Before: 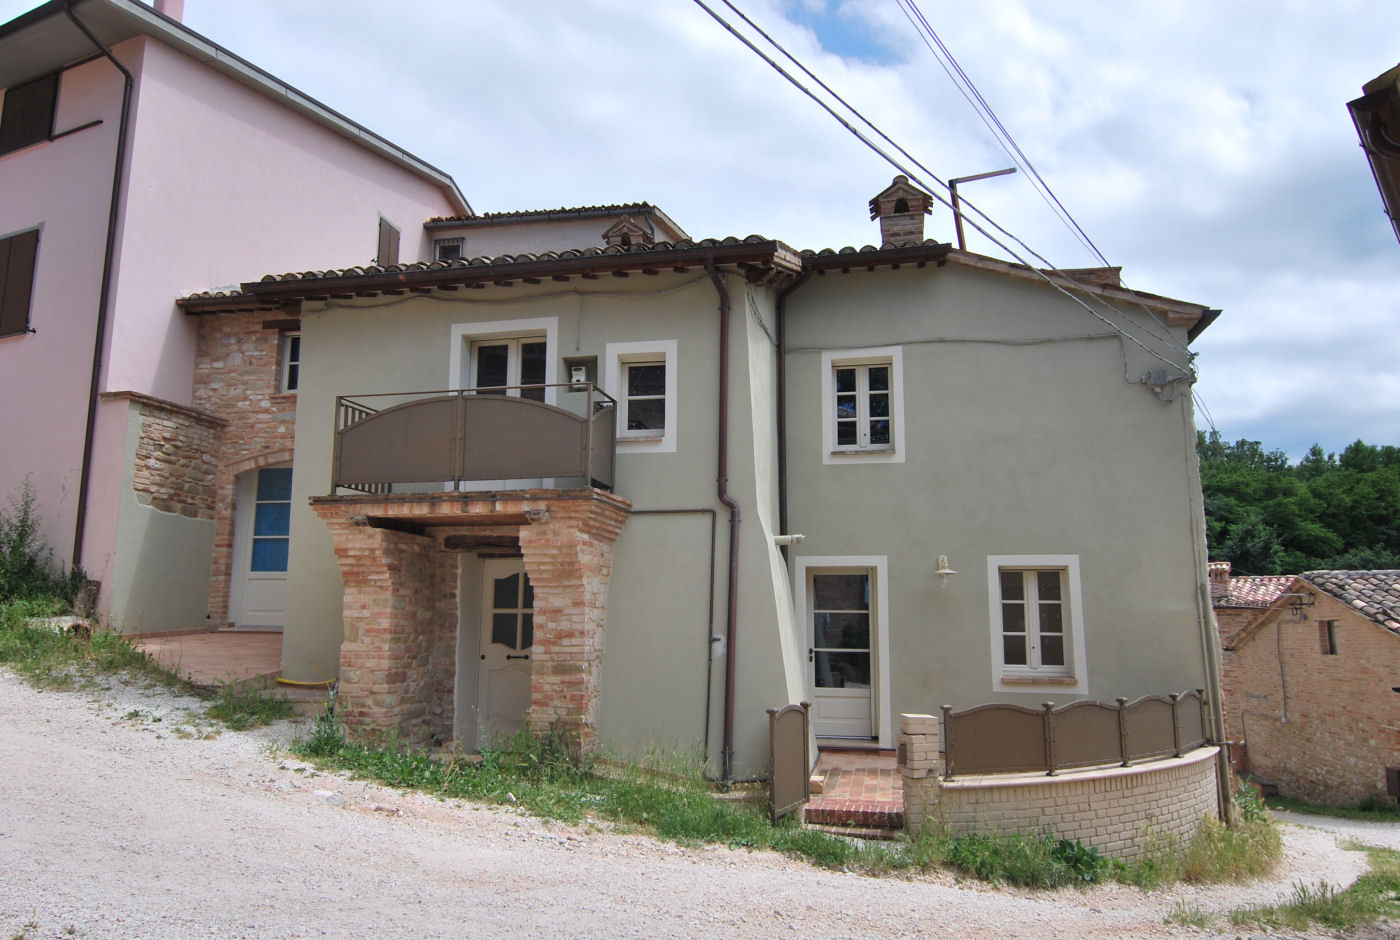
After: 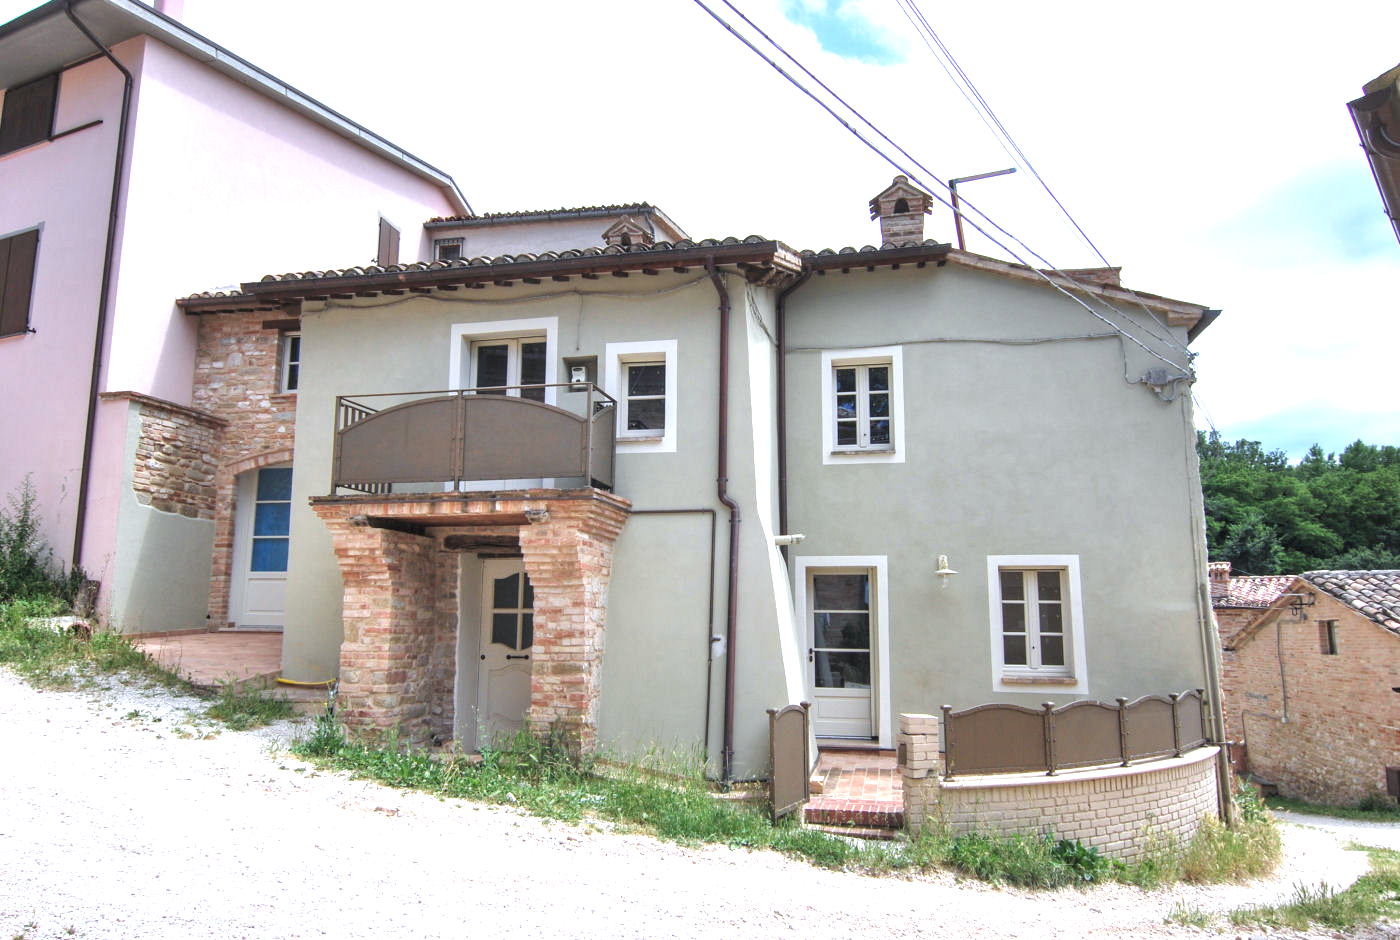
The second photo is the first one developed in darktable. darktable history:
local contrast: on, module defaults
white balance: red 0.974, blue 1.044
exposure: black level correction 0, exposure 1 EV, compensate exposure bias true, compensate highlight preservation false
